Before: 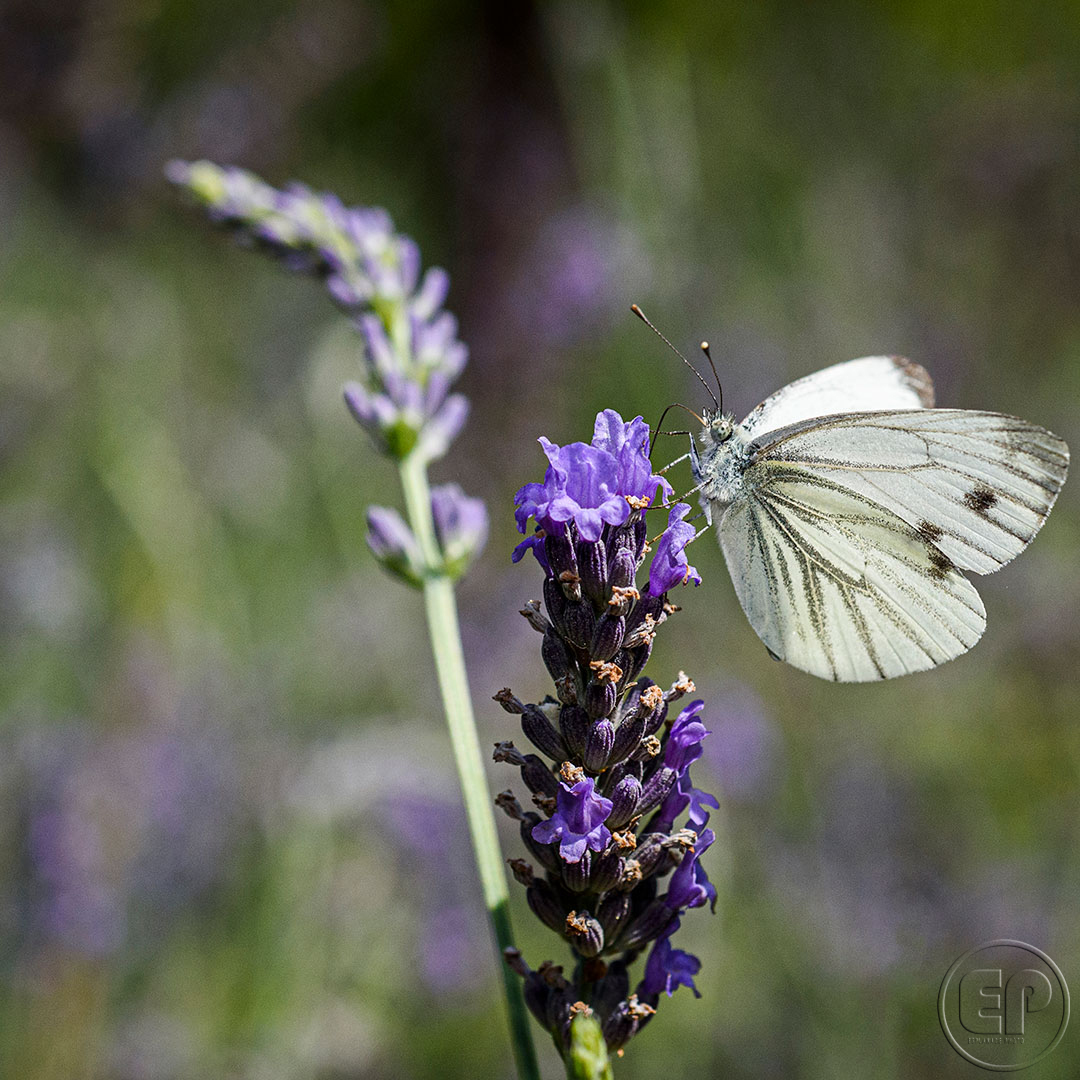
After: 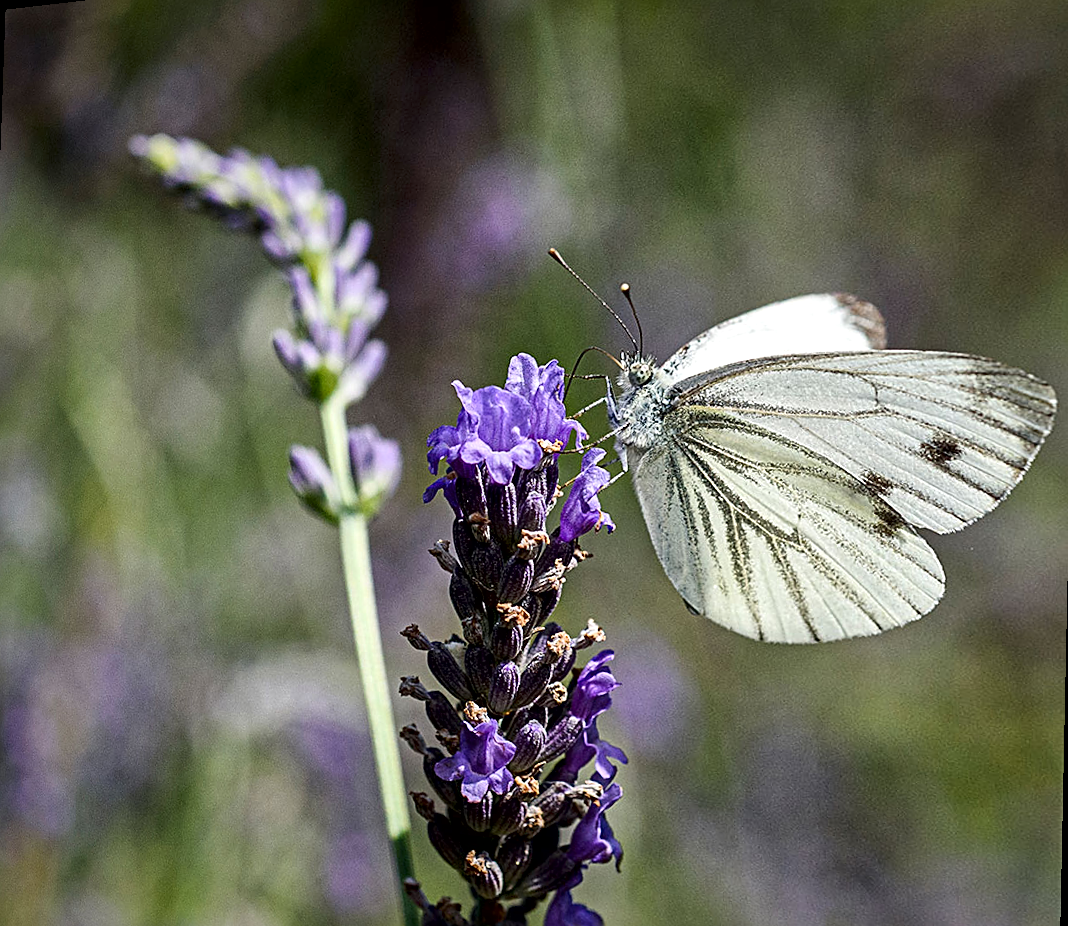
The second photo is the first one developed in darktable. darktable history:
rotate and perspective: rotation 1.69°, lens shift (vertical) -0.023, lens shift (horizontal) -0.291, crop left 0.025, crop right 0.988, crop top 0.092, crop bottom 0.842
local contrast: mode bilateral grid, contrast 25, coarseness 60, detail 151%, midtone range 0.2
sharpen: on, module defaults
